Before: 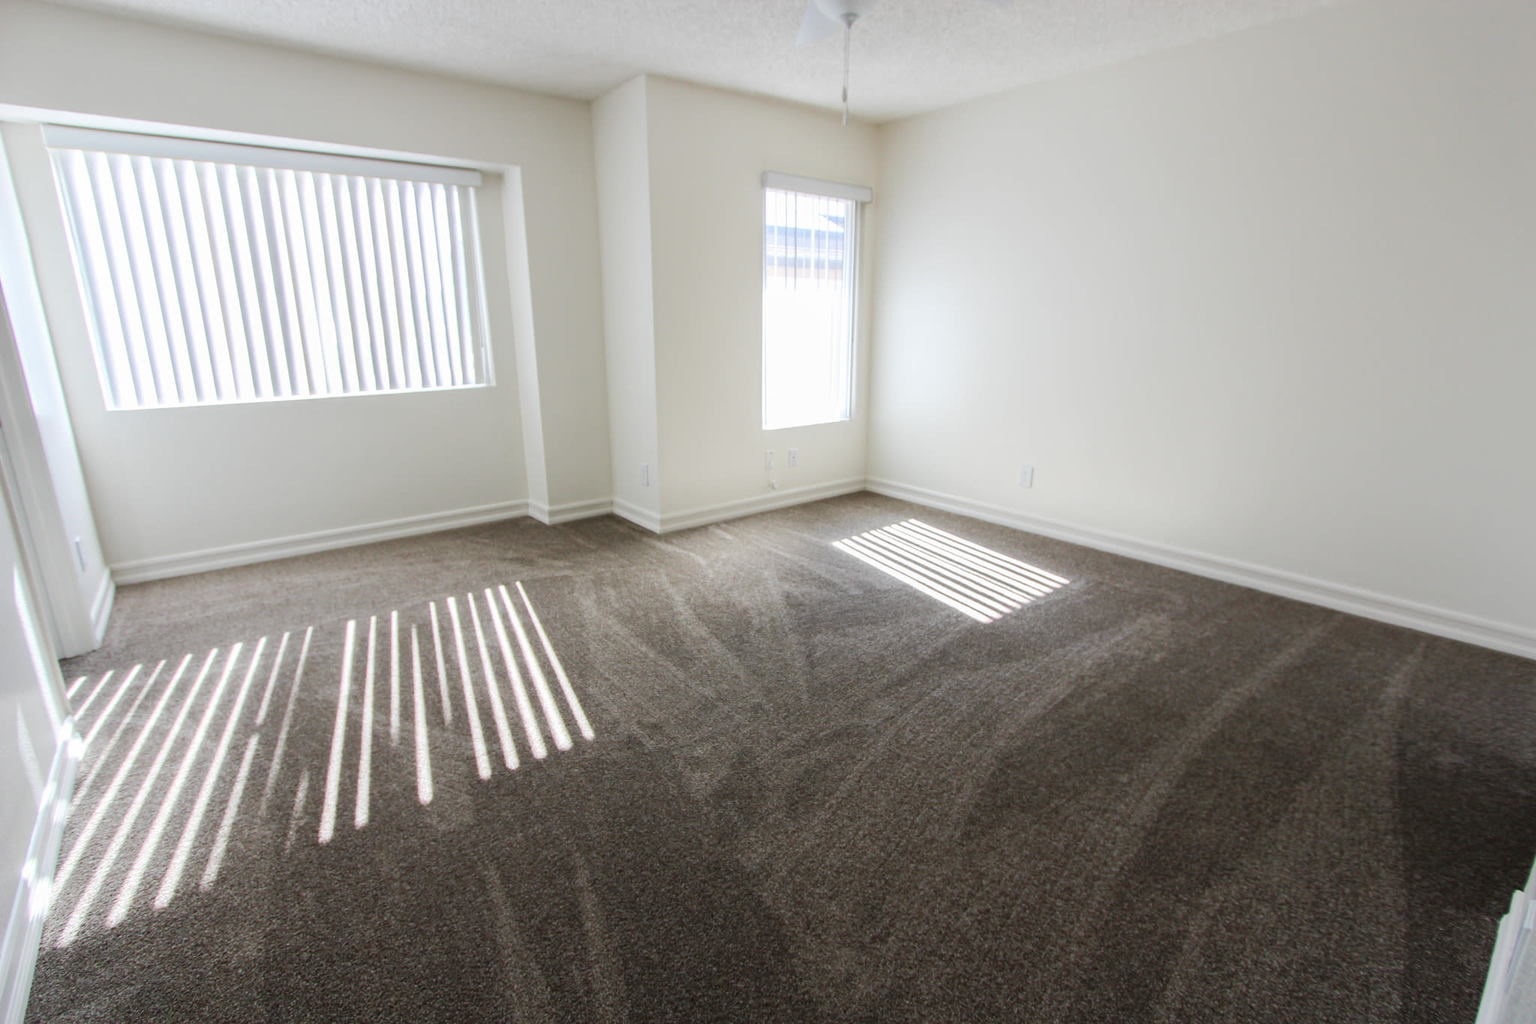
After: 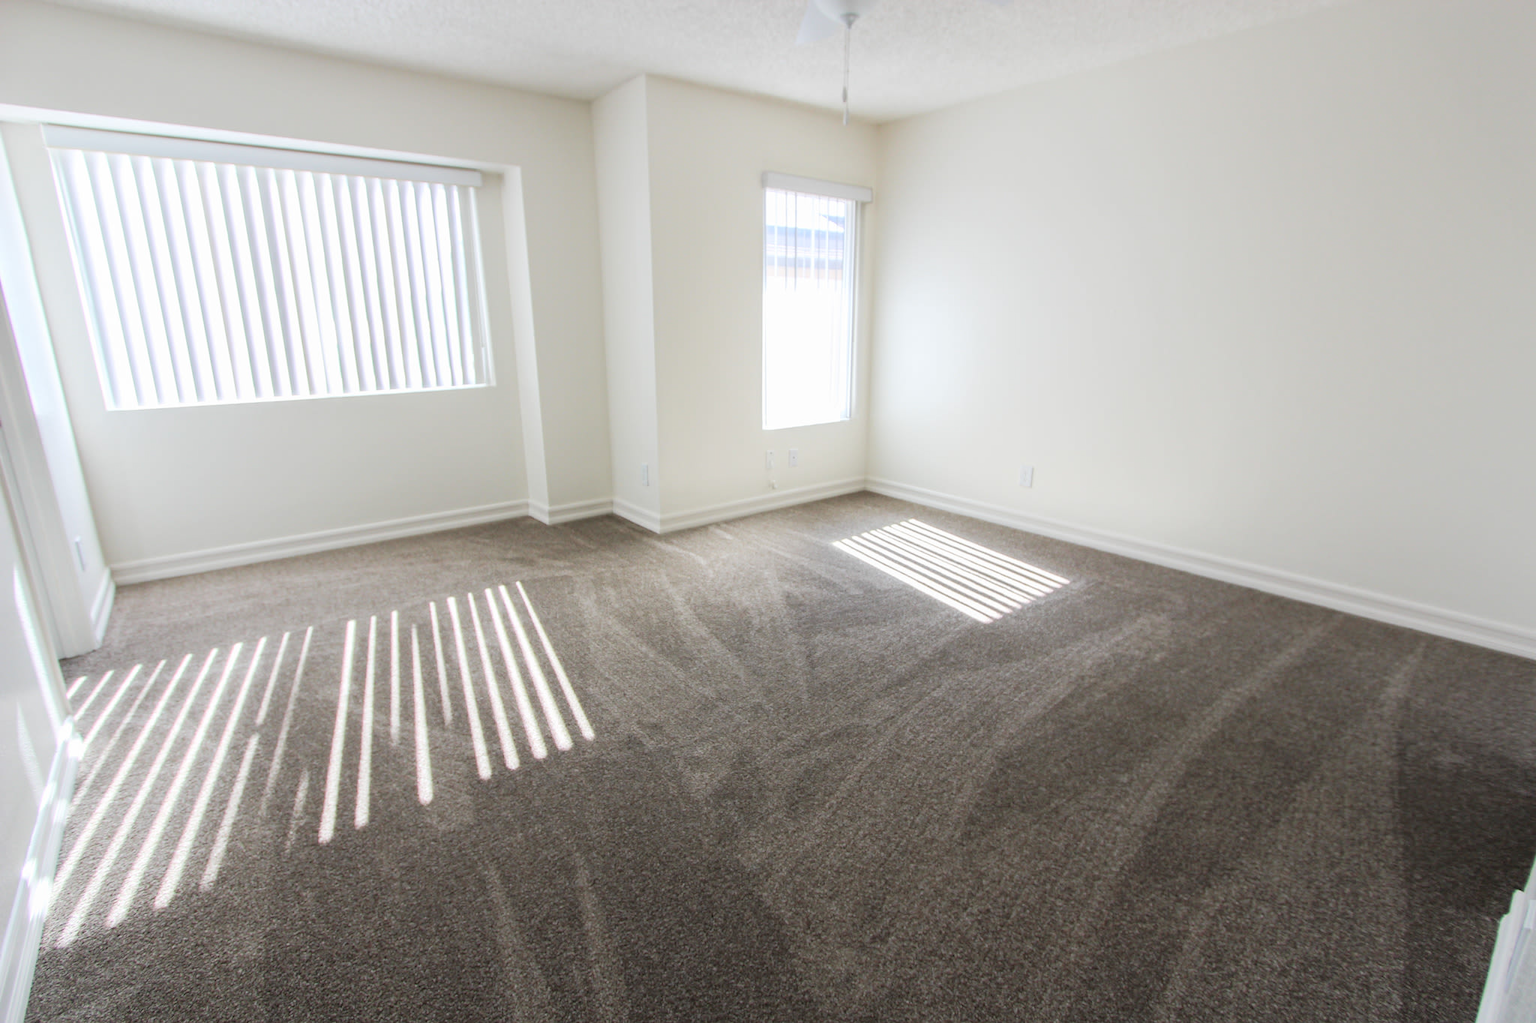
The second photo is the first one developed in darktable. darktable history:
contrast brightness saturation: brightness 0.122
